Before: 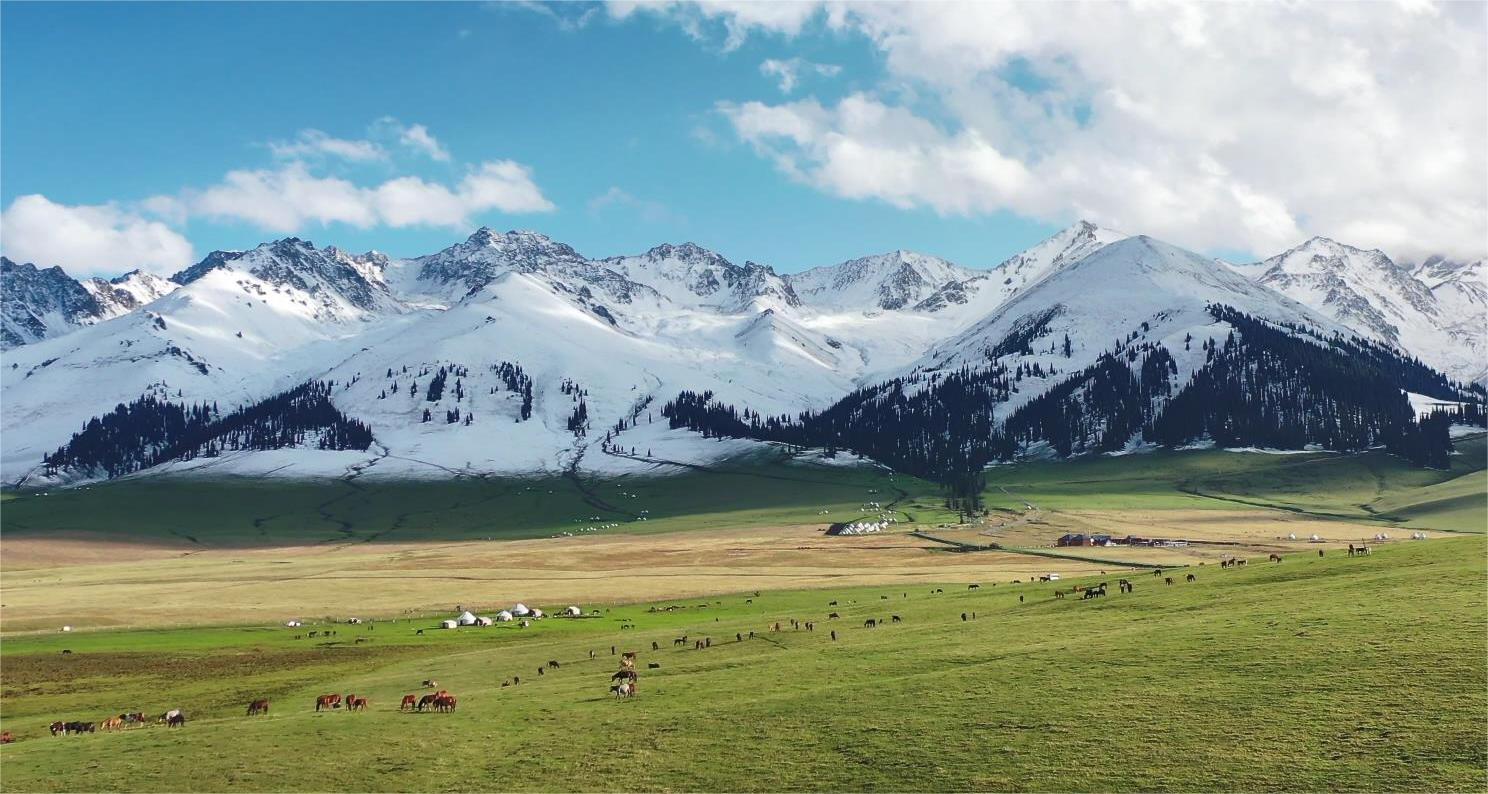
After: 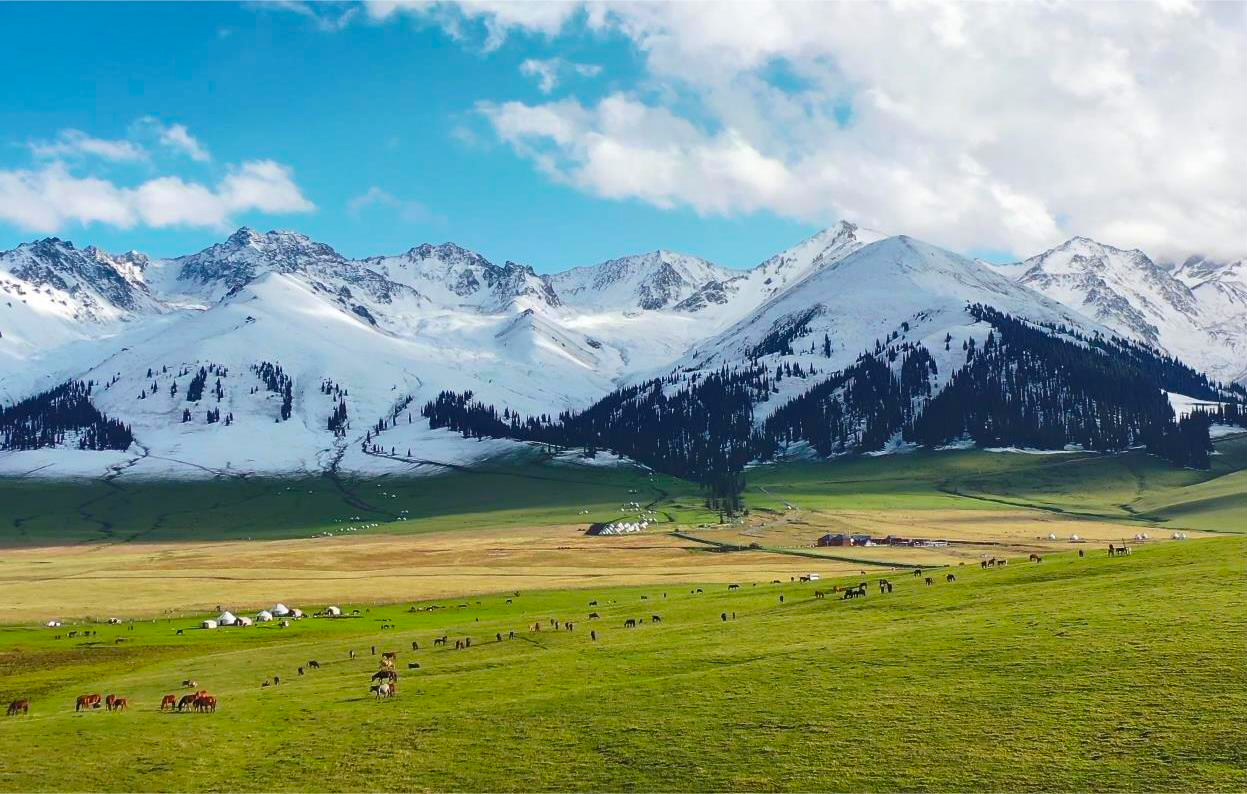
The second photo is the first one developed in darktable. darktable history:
crop: left 16.145%
exposure: compensate exposure bias true, compensate highlight preservation false
color balance rgb: perceptual saturation grading › global saturation 25%, global vibrance 20%
